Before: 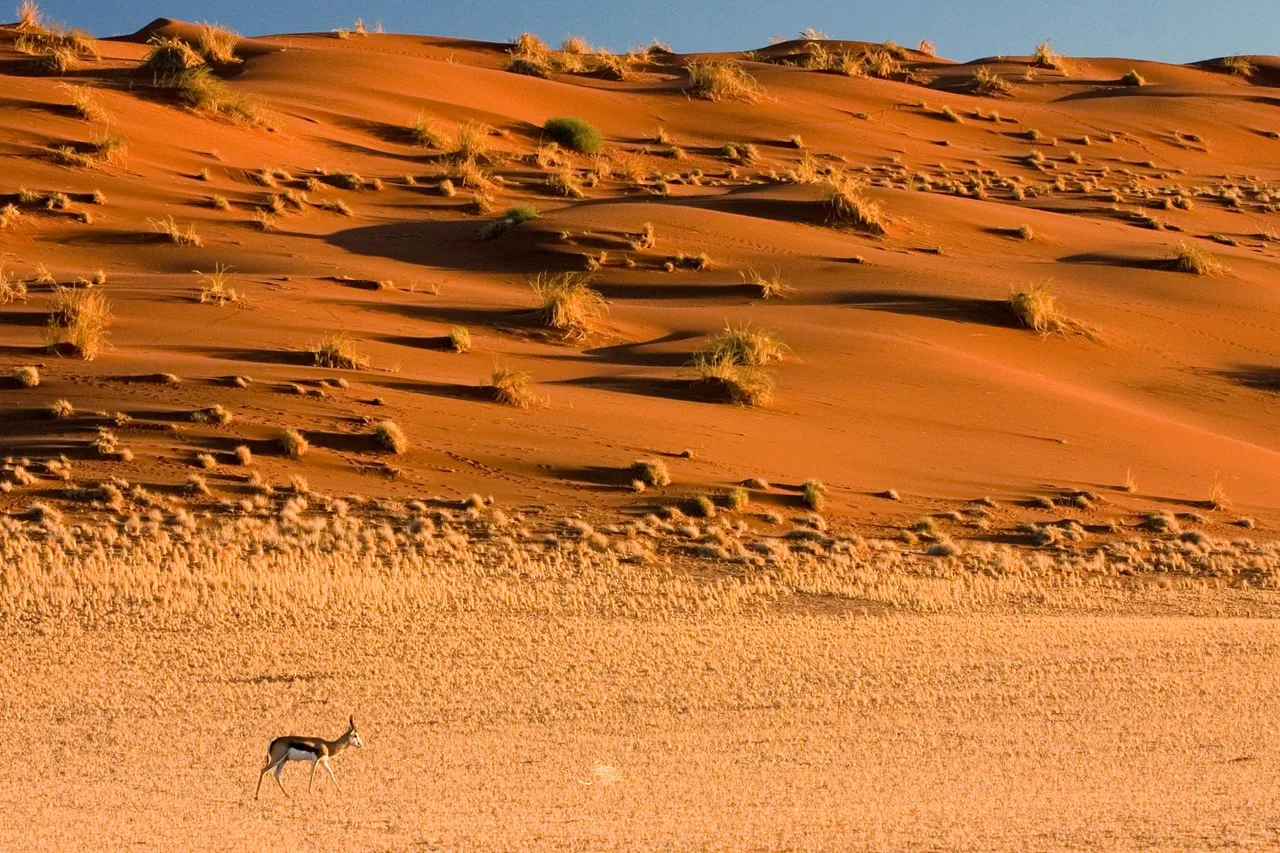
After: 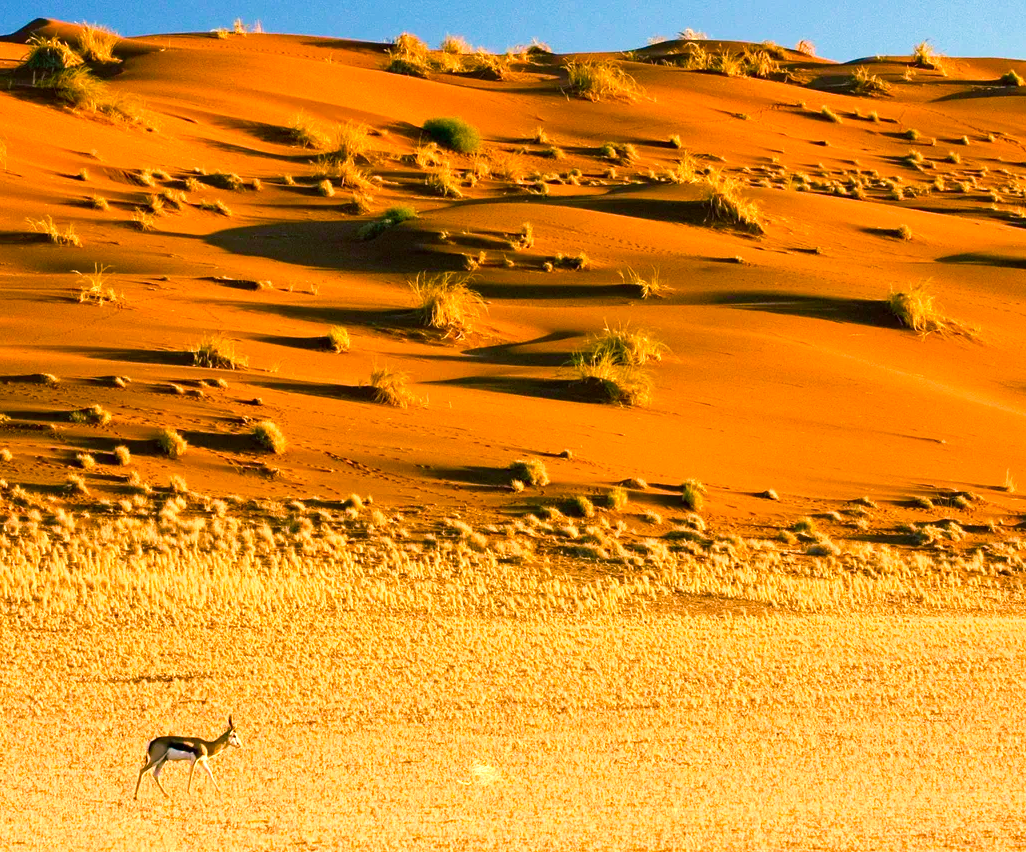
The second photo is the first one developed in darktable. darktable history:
crop and rotate: left 9.521%, right 10.298%
velvia: on, module defaults
exposure: black level correction 0, exposure 0.702 EV, compensate highlight preservation false
color balance rgb: shadows lift › luminance -28.567%, shadows lift › chroma 10.11%, shadows lift › hue 229.6°, perceptual saturation grading › global saturation 27.507%, perceptual saturation grading › highlights -27.989%, perceptual saturation grading › mid-tones 15.727%, perceptual saturation grading › shadows 34.399%, global vibrance 34.332%
